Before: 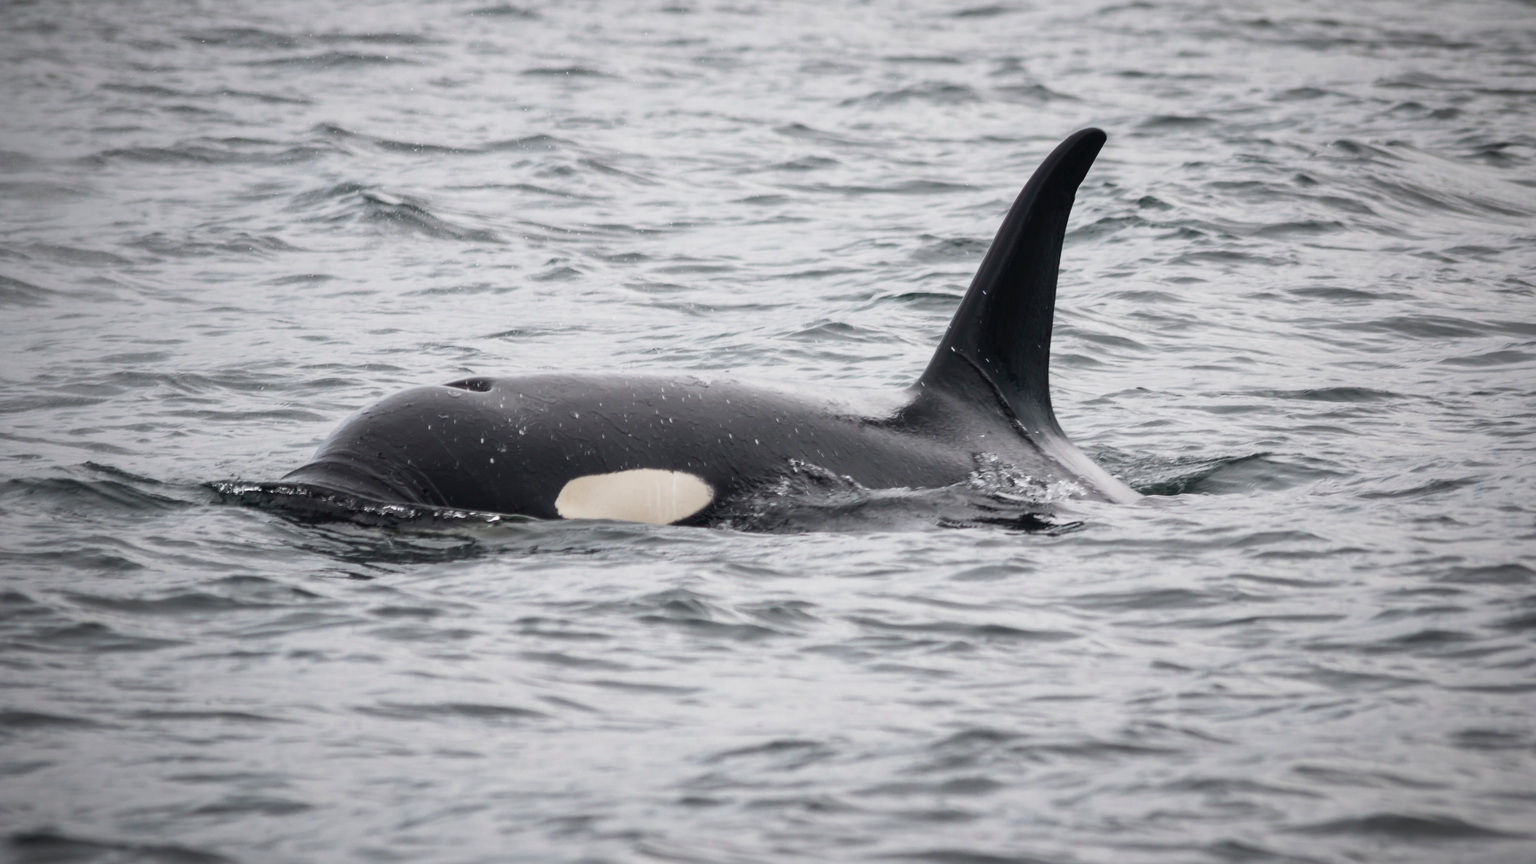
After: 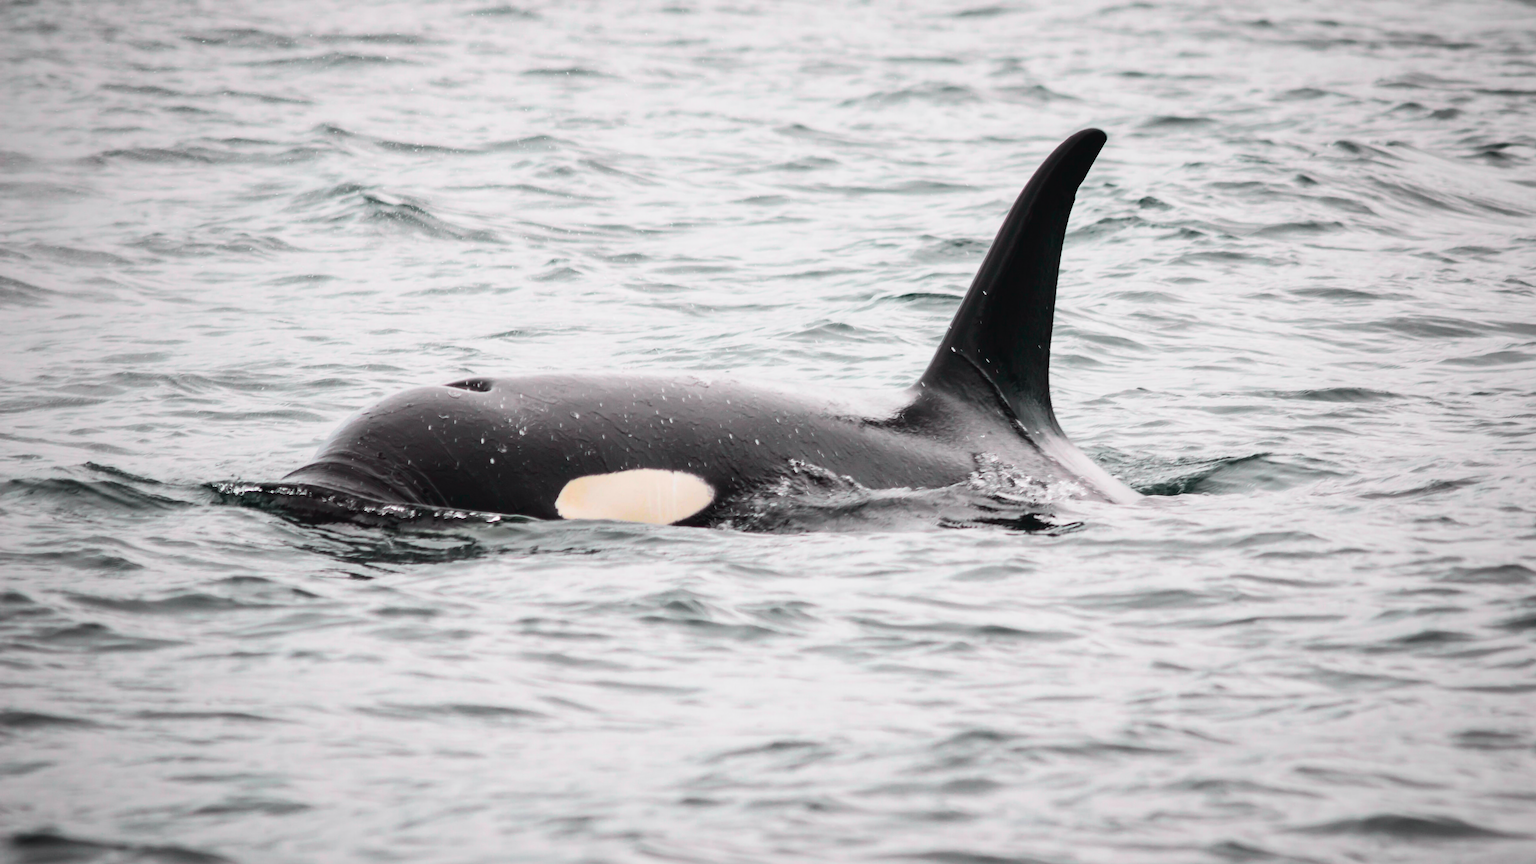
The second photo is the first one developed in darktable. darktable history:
tone curve: curves: ch0 [(0, 0.014) (0.12, 0.096) (0.386, 0.49) (0.54, 0.684) (0.751, 0.855) (0.89, 0.943) (0.998, 0.989)]; ch1 [(0, 0) (0.133, 0.099) (0.437, 0.41) (0.5, 0.5) (0.517, 0.536) (0.548, 0.575) (0.582, 0.631) (0.627, 0.688) (0.836, 0.868) (1, 1)]; ch2 [(0, 0) (0.374, 0.341) (0.456, 0.443) (0.478, 0.49) (0.501, 0.5) (0.528, 0.538) (0.55, 0.6) (0.572, 0.63) (0.702, 0.765) (1, 1)], color space Lab, independent channels, preserve colors none
